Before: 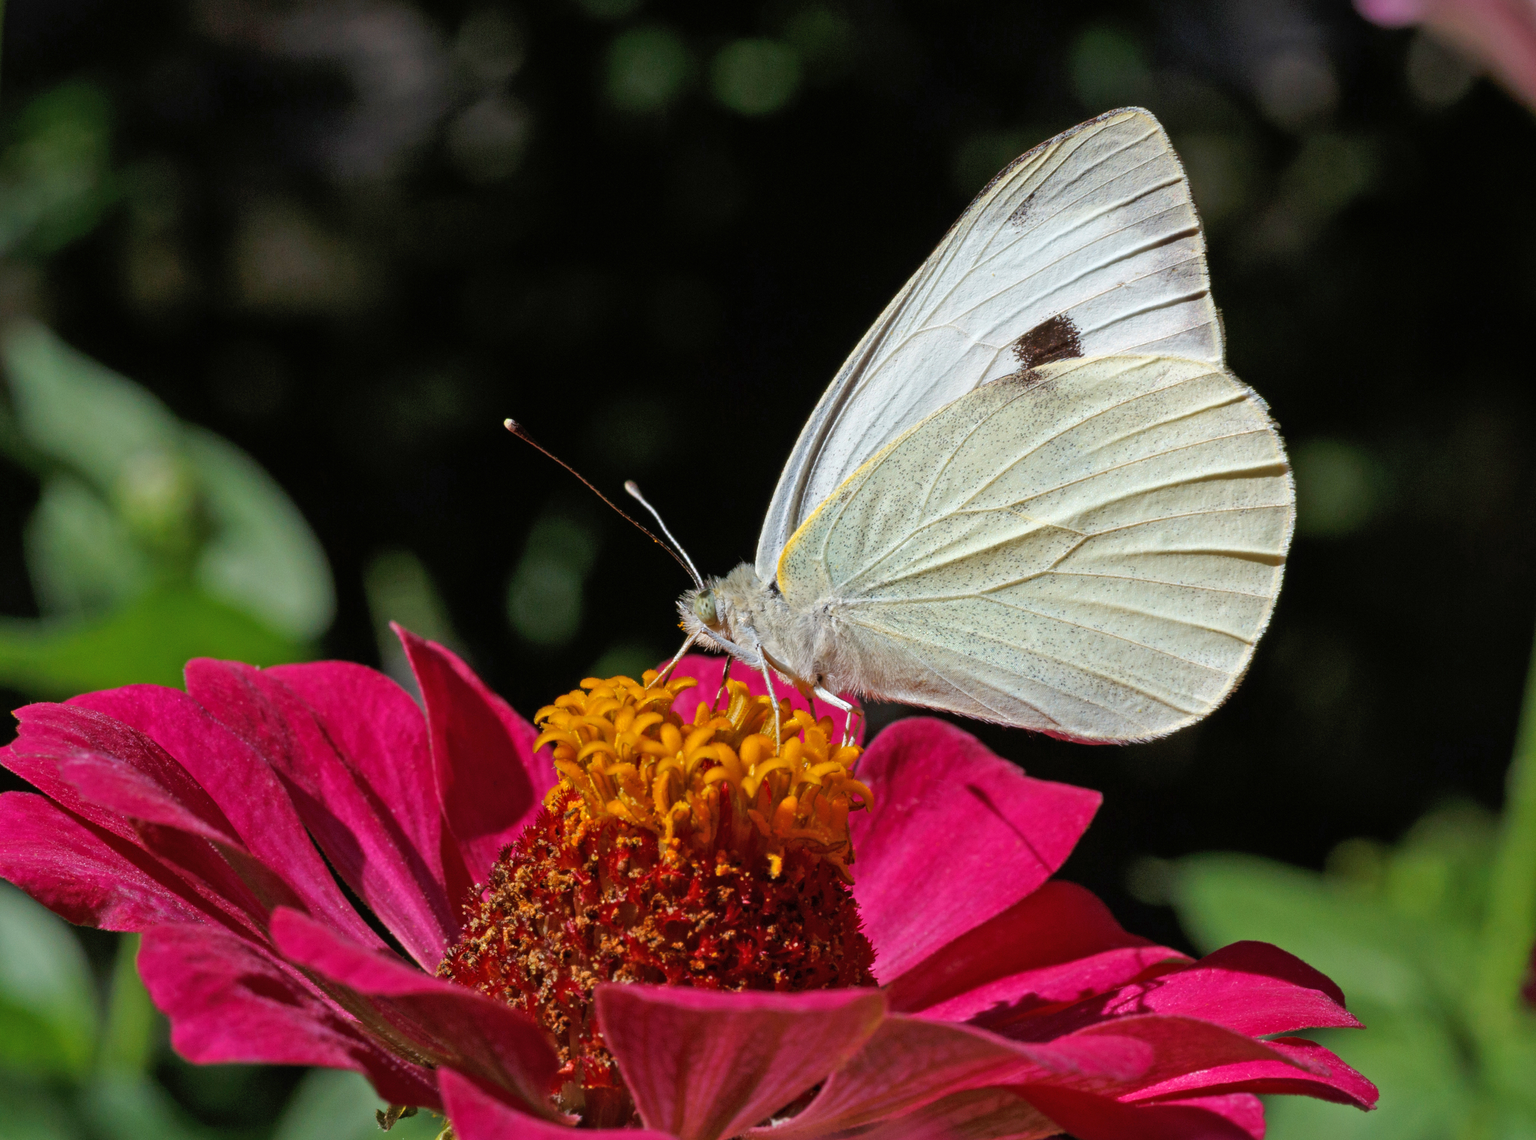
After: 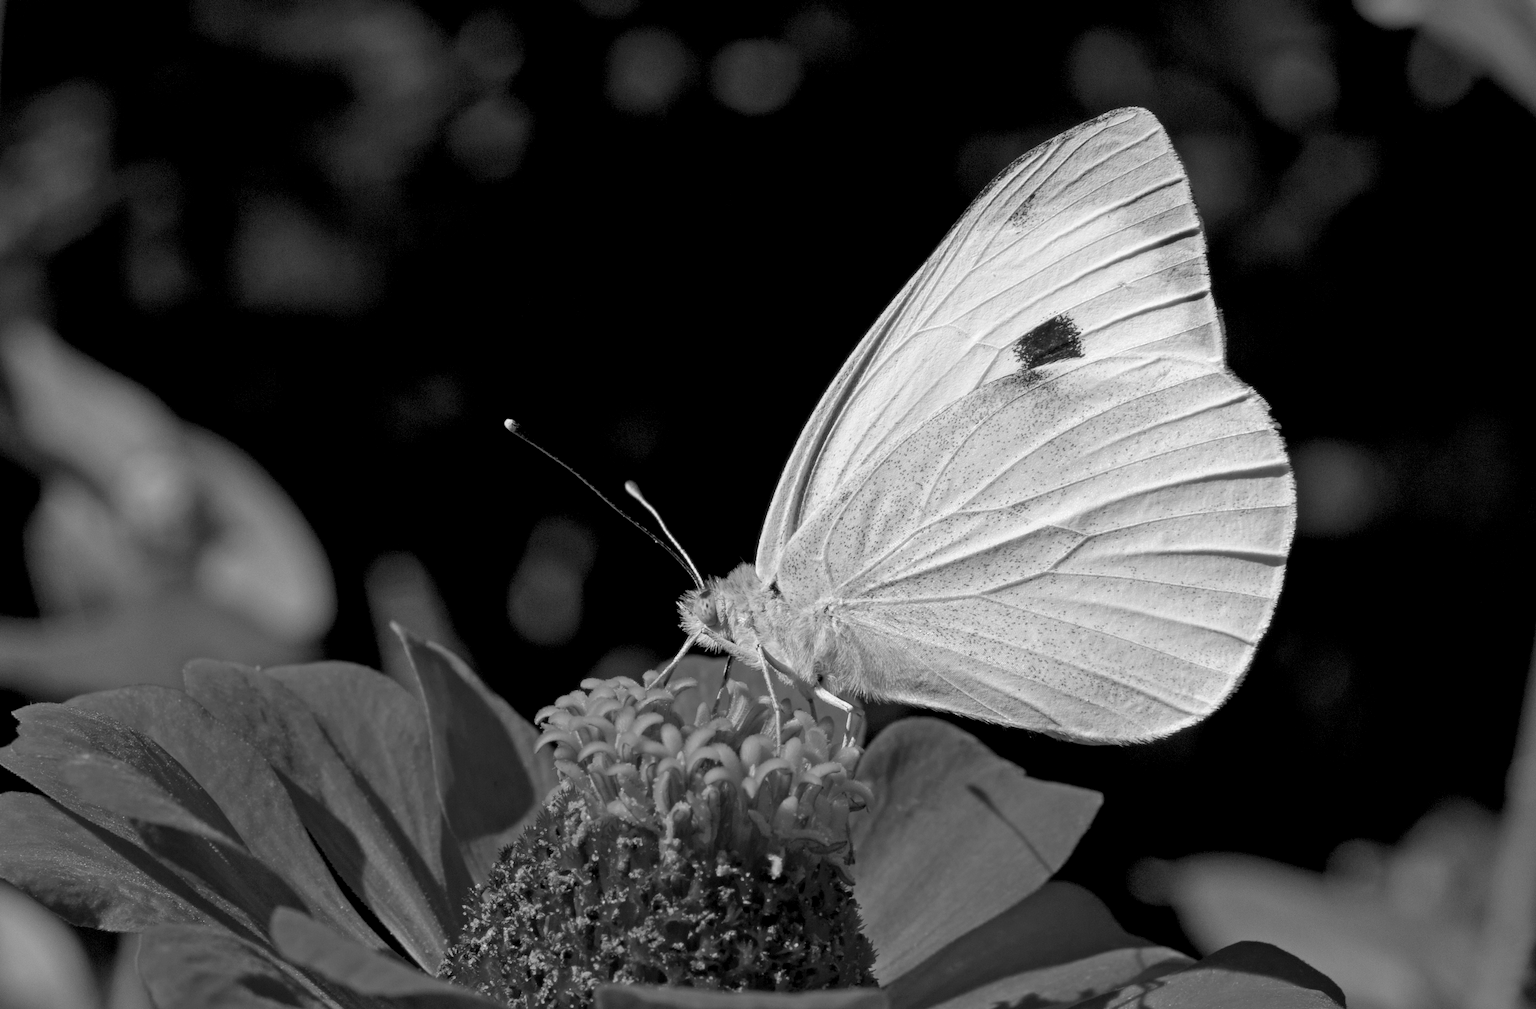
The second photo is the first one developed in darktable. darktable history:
crop and rotate: top 0%, bottom 11.49%
monochrome: size 1
exposure: black level correction 0.005, exposure 0.014 EV, compensate highlight preservation false
